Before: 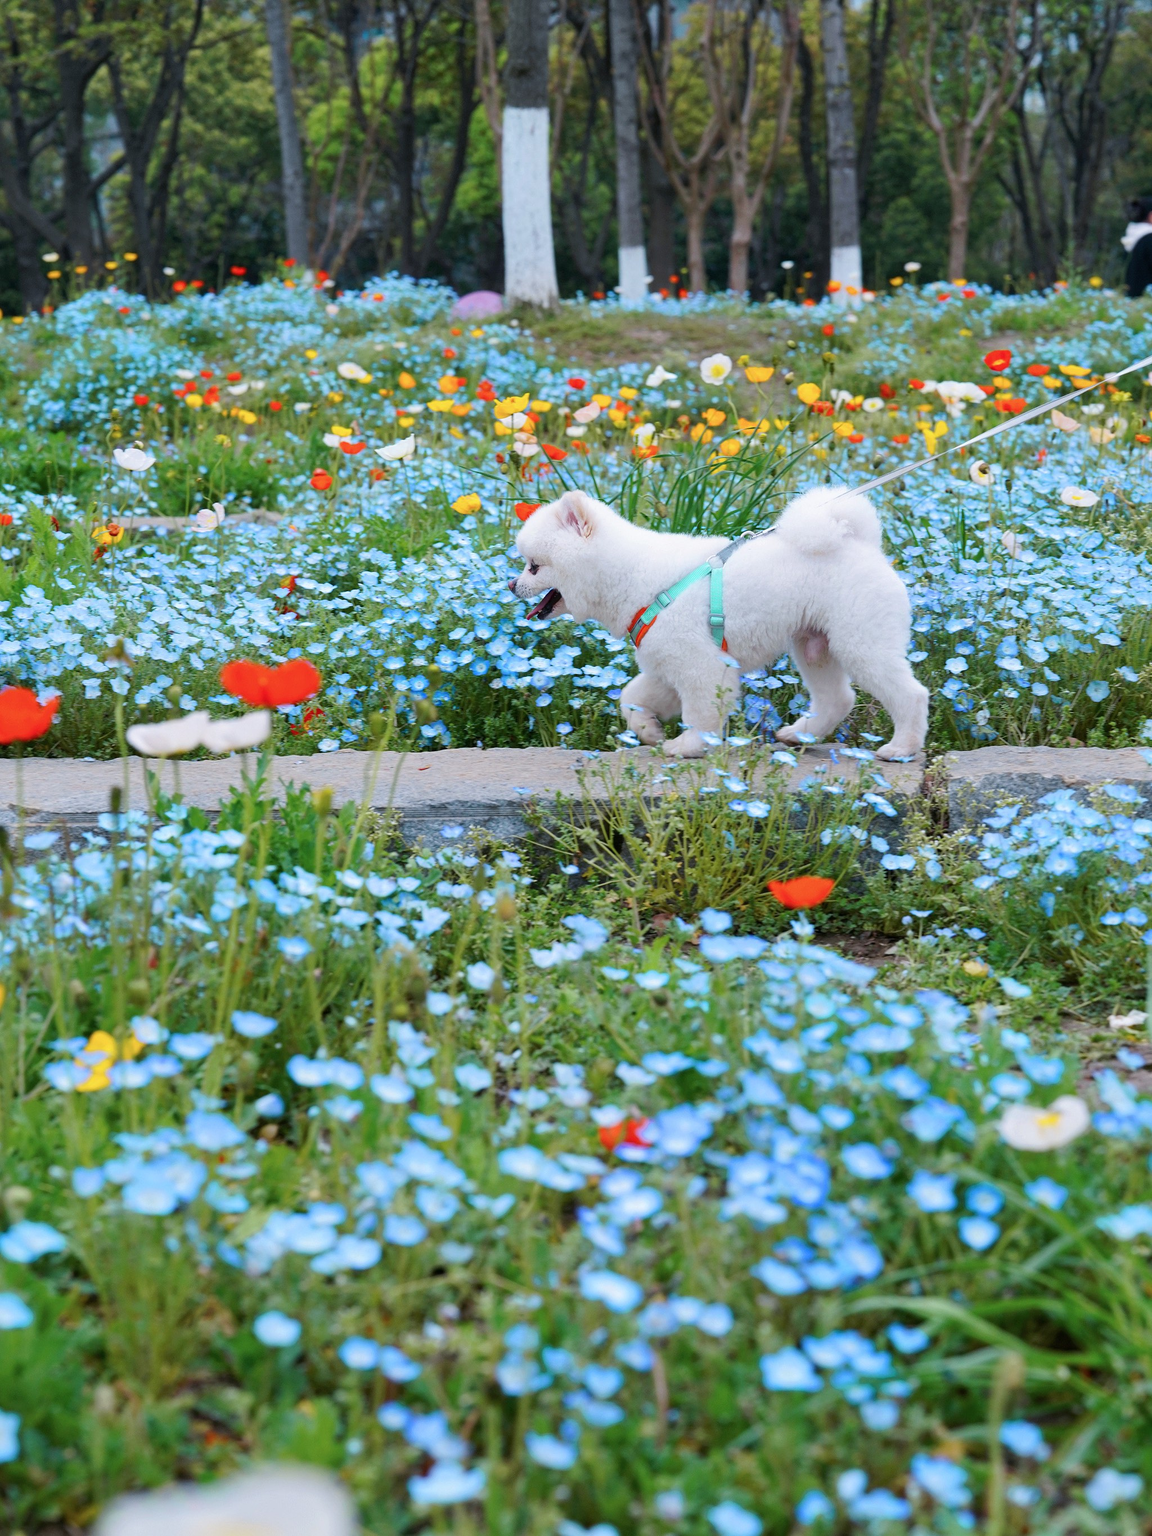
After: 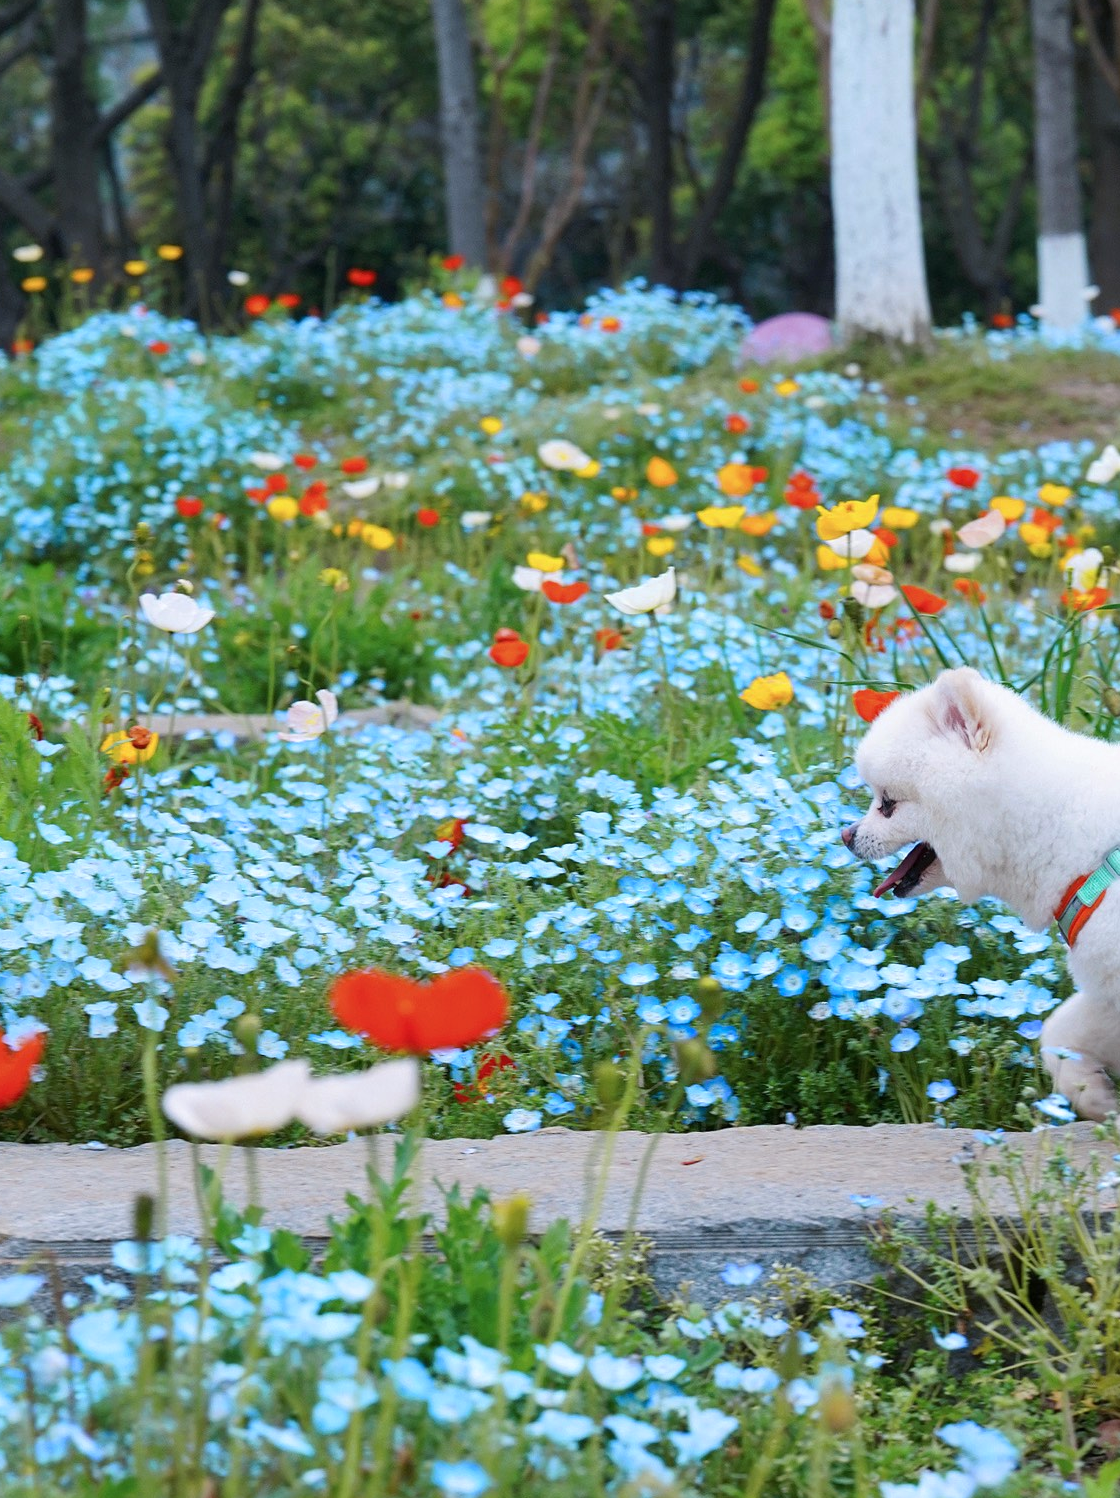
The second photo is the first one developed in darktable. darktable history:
crop and rotate: left 3.047%, top 7.509%, right 42.236%, bottom 37.598%
color zones: curves: ch0 [(0.068, 0.464) (0.25, 0.5) (0.48, 0.508) (0.75, 0.536) (0.886, 0.476) (0.967, 0.456)]; ch1 [(0.066, 0.456) (0.25, 0.5) (0.616, 0.508) (0.746, 0.56) (0.934, 0.444)]
tone equalizer: on, module defaults
